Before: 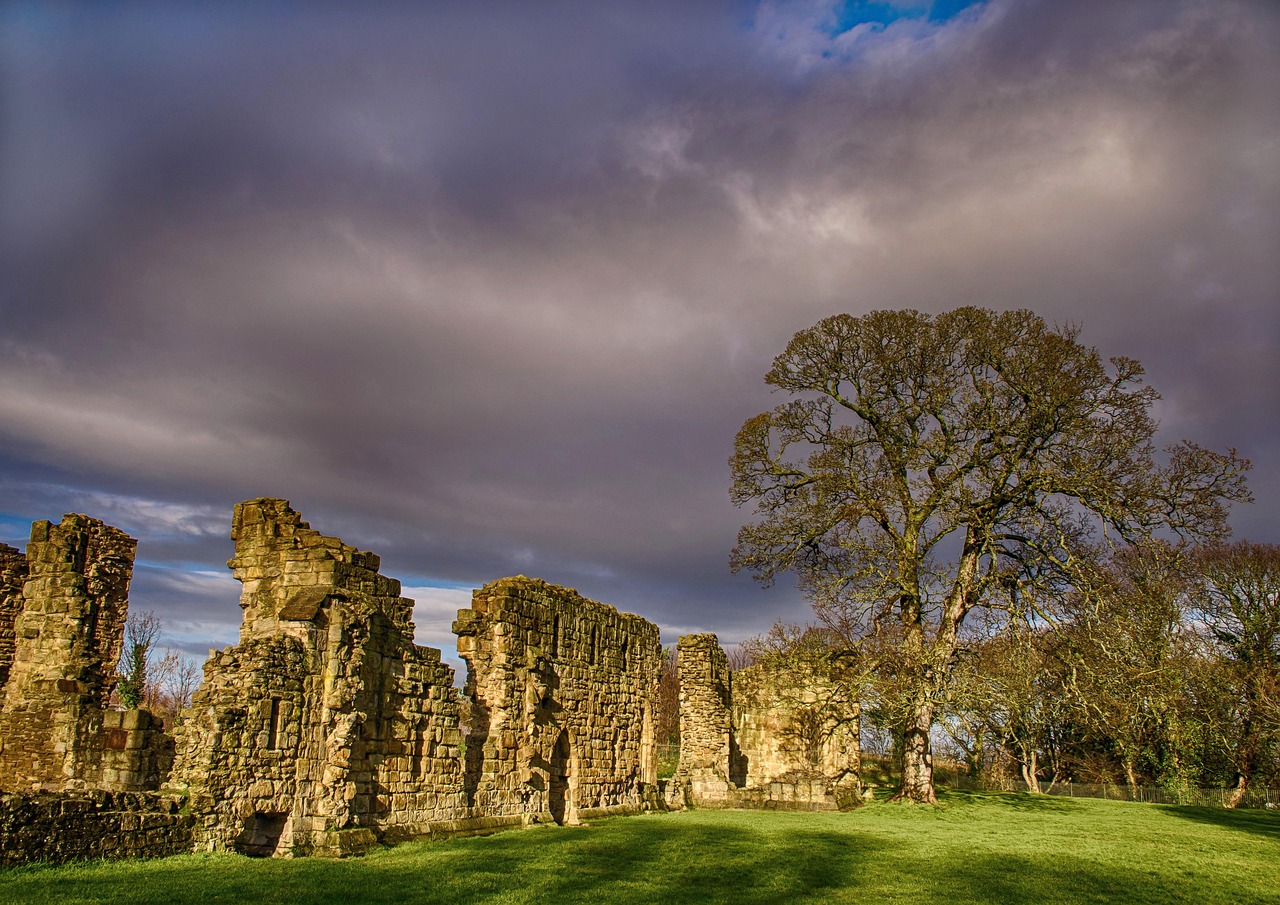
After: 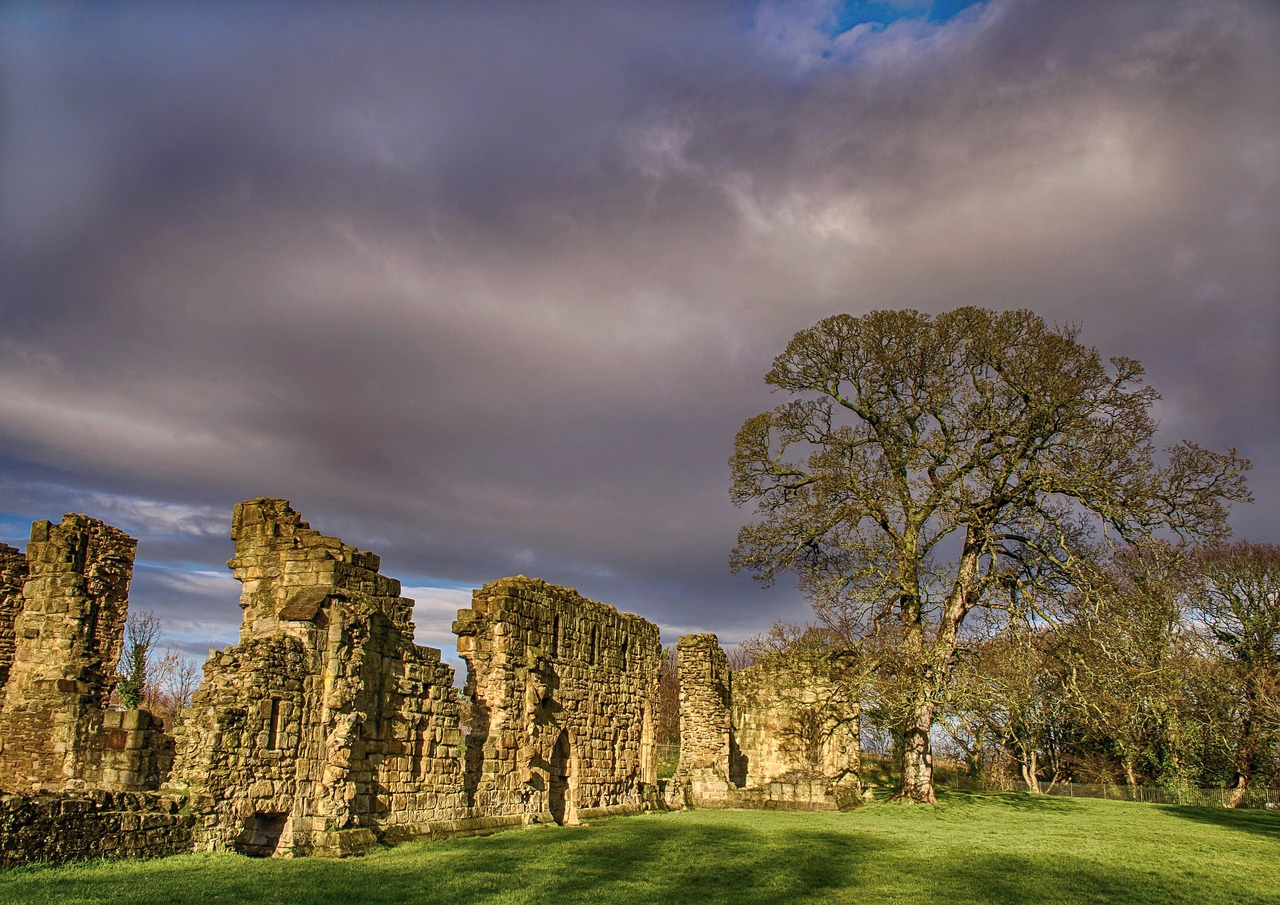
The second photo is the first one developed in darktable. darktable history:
filmic rgb: black relative exposure -16 EV, white relative exposure 2.93 EV, hardness 10.04, color science v6 (2022)
color correction: saturation 0.99
tone curve: curves: ch0 [(0, 0) (0.003, 0.005) (0.011, 0.019) (0.025, 0.04) (0.044, 0.064) (0.069, 0.095) (0.1, 0.129) (0.136, 0.169) (0.177, 0.207) (0.224, 0.247) (0.277, 0.298) (0.335, 0.354) (0.399, 0.416) (0.468, 0.478) (0.543, 0.553) (0.623, 0.634) (0.709, 0.709) (0.801, 0.817) (0.898, 0.912) (1, 1)], preserve colors none
shadows and highlights: shadows 52.34, highlights -28.23, soften with gaussian
